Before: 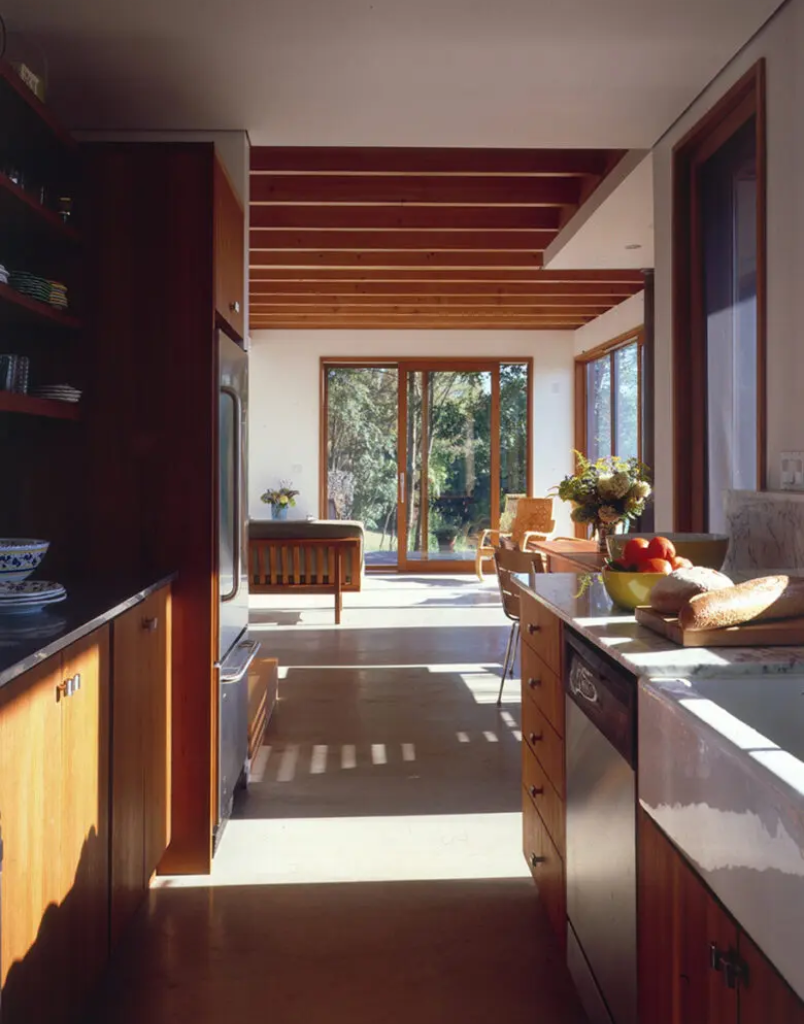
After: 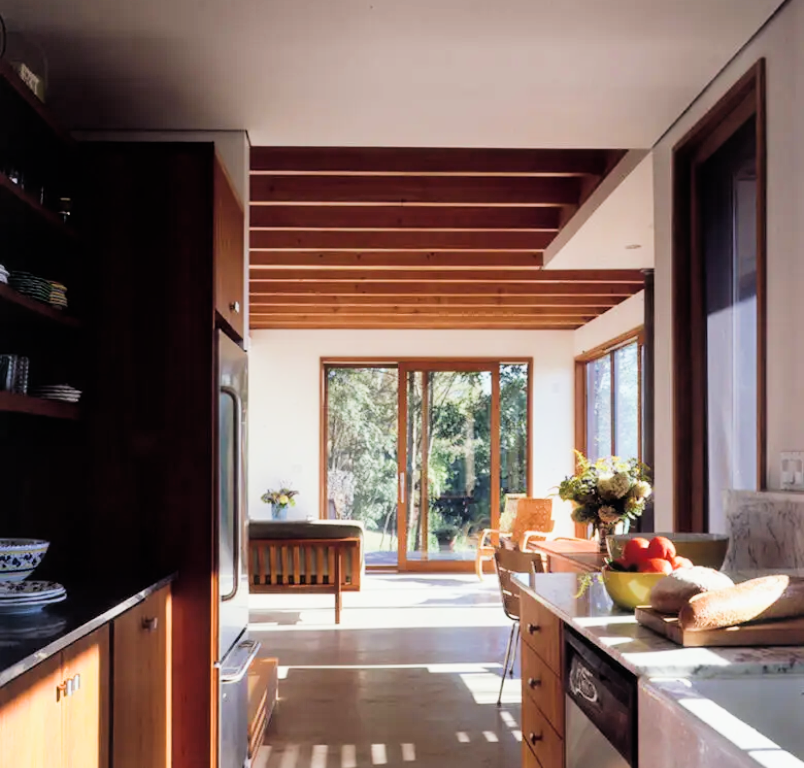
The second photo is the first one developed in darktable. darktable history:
crop: bottom 24.967%
exposure: black level correction 0, exposure 0.9 EV, compensate highlight preservation false
filmic rgb: black relative exposure -5 EV, hardness 2.88, contrast 1.3, highlights saturation mix -30%
tone equalizer: -7 EV 0.13 EV, smoothing diameter 25%, edges refinement/feathering 10, preserve details guided filter
